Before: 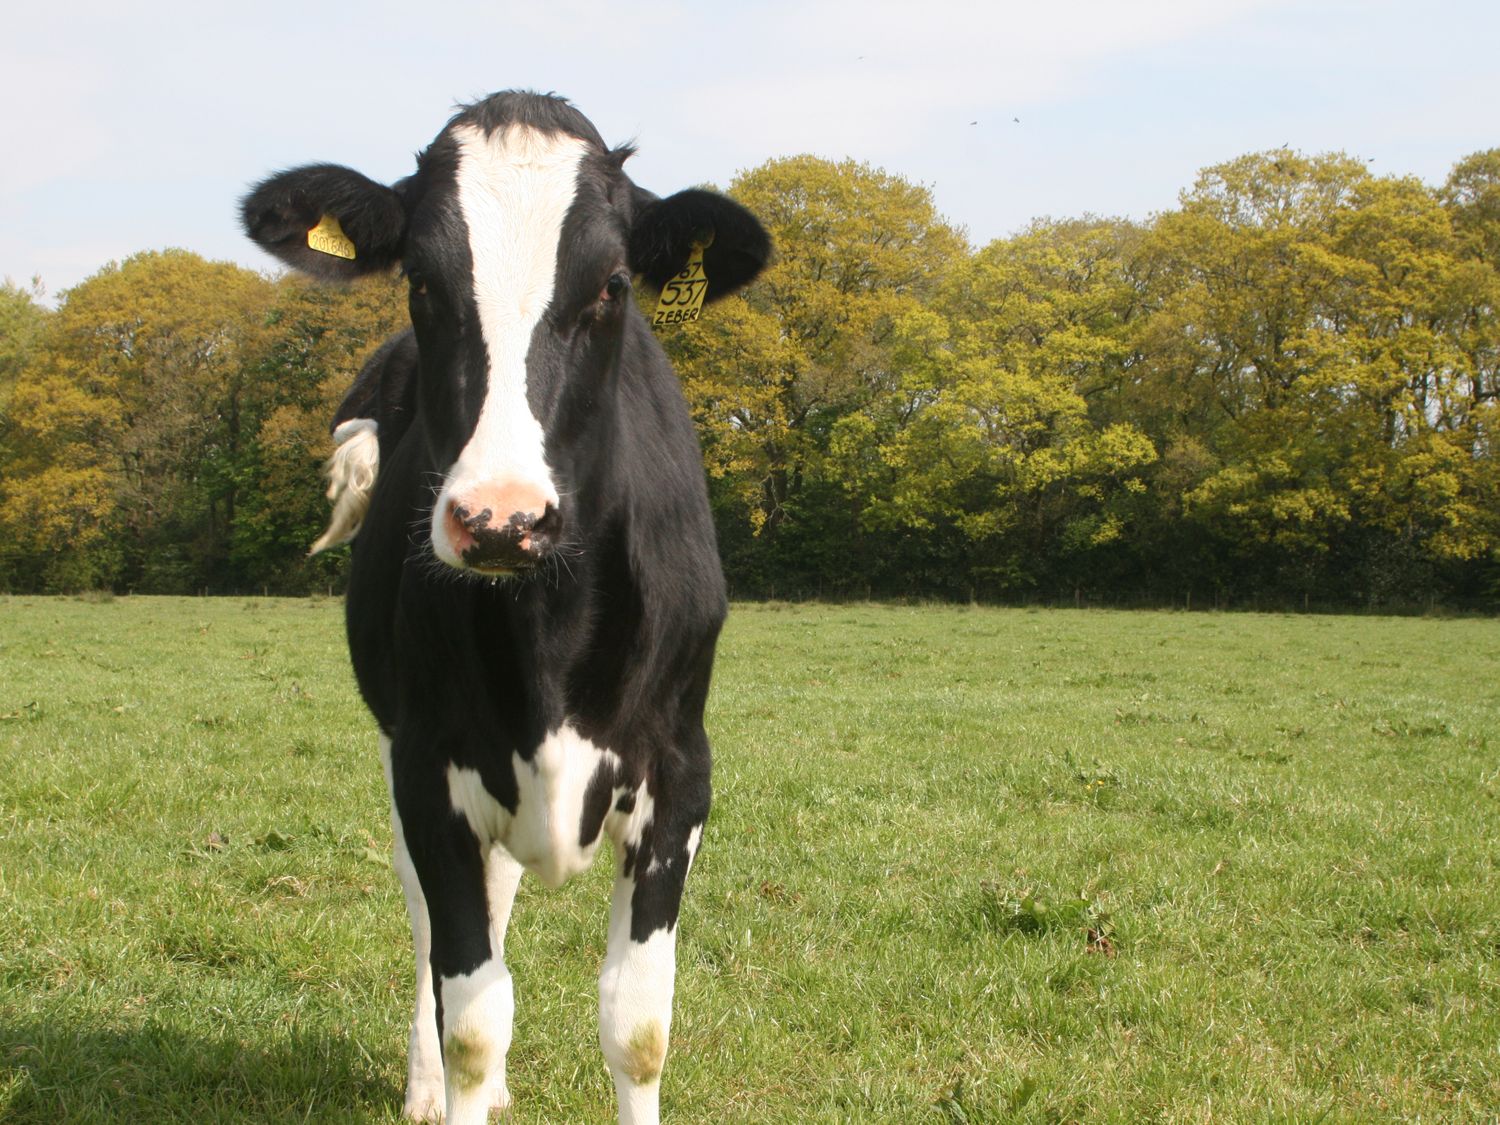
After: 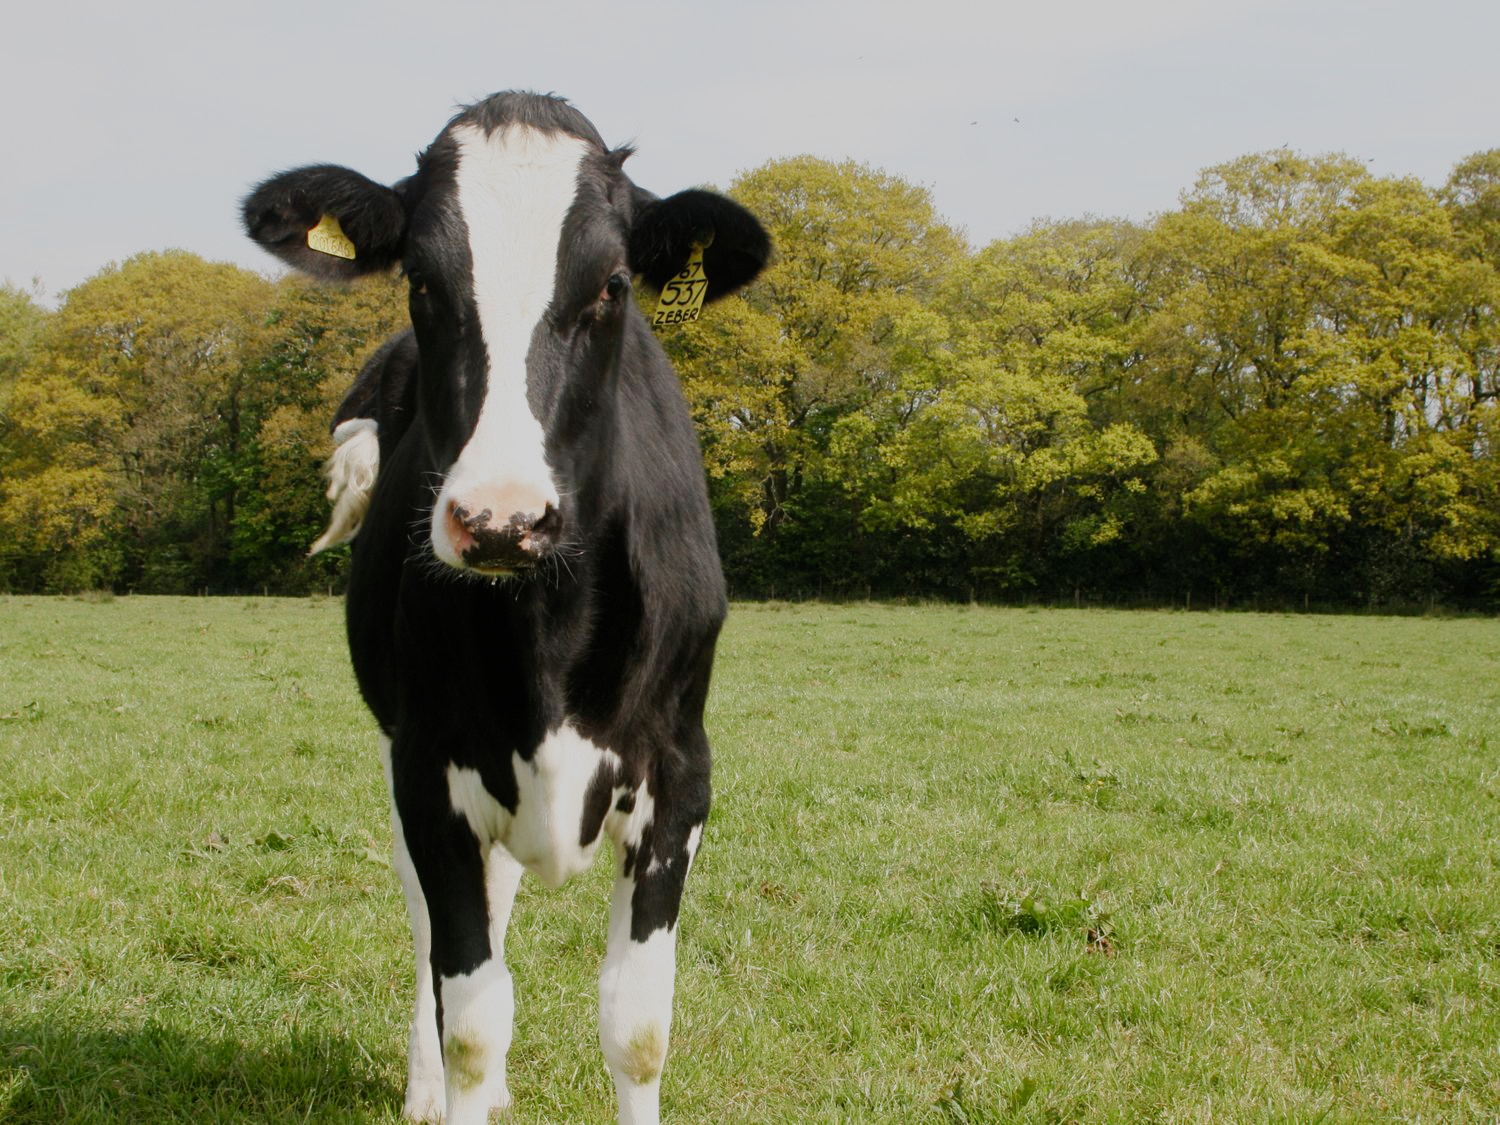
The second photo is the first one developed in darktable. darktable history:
filmic rgb: black relative exposure -7.24 EV, white relative exposure 5.05 EV, hardness 3.22, add noise in highlights 0.002, preserve chrominance no, color science v3 (2019), use custom middle-gray values true, contrast in highlights soft
color zones: curves: ch1 [(0.263, 0.53) (0.376, 0.287) (0.487, 0.512) (0.748, 0.547) (1, 0.513)]; ch2 [(0.262, 0.45) (0.751, 0.477)], mix -121.05%
